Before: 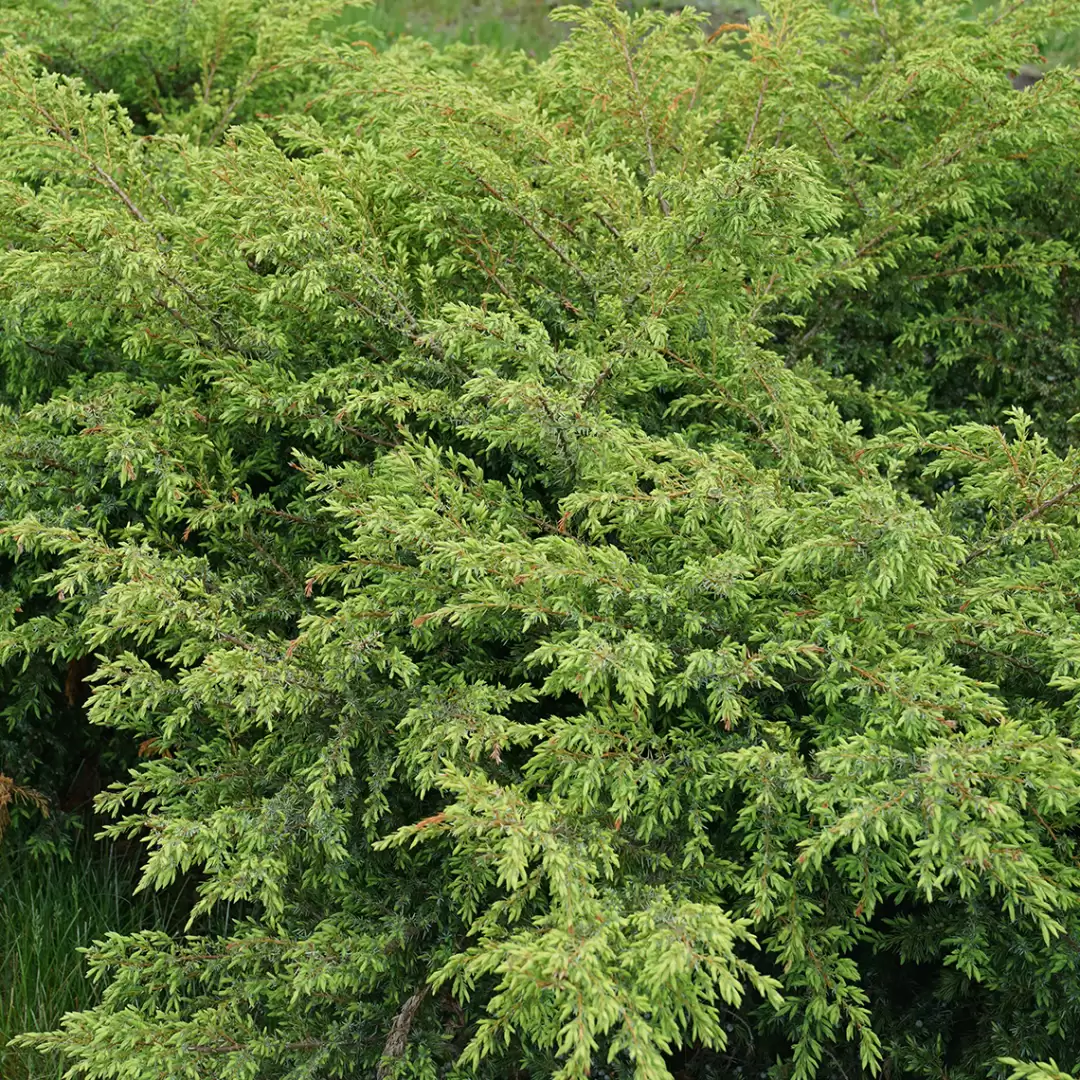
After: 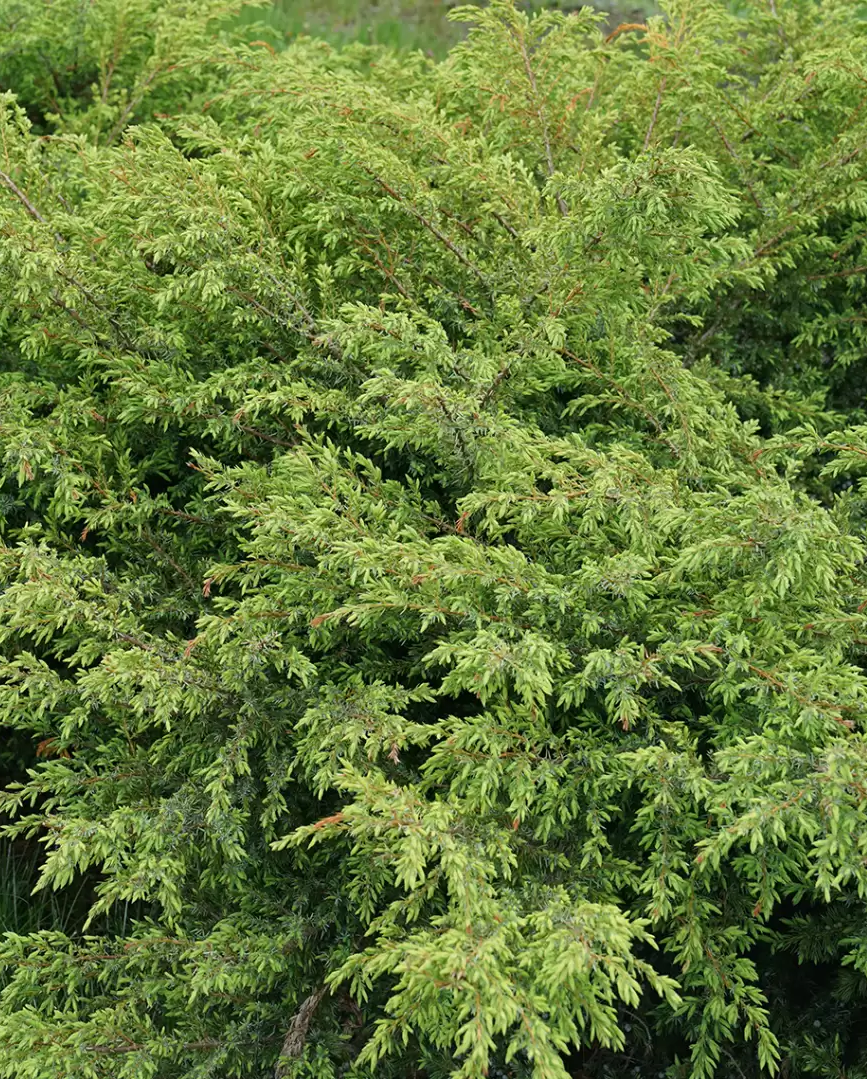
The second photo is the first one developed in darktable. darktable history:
crop and rotate: left 9.519%, right 10.15%
